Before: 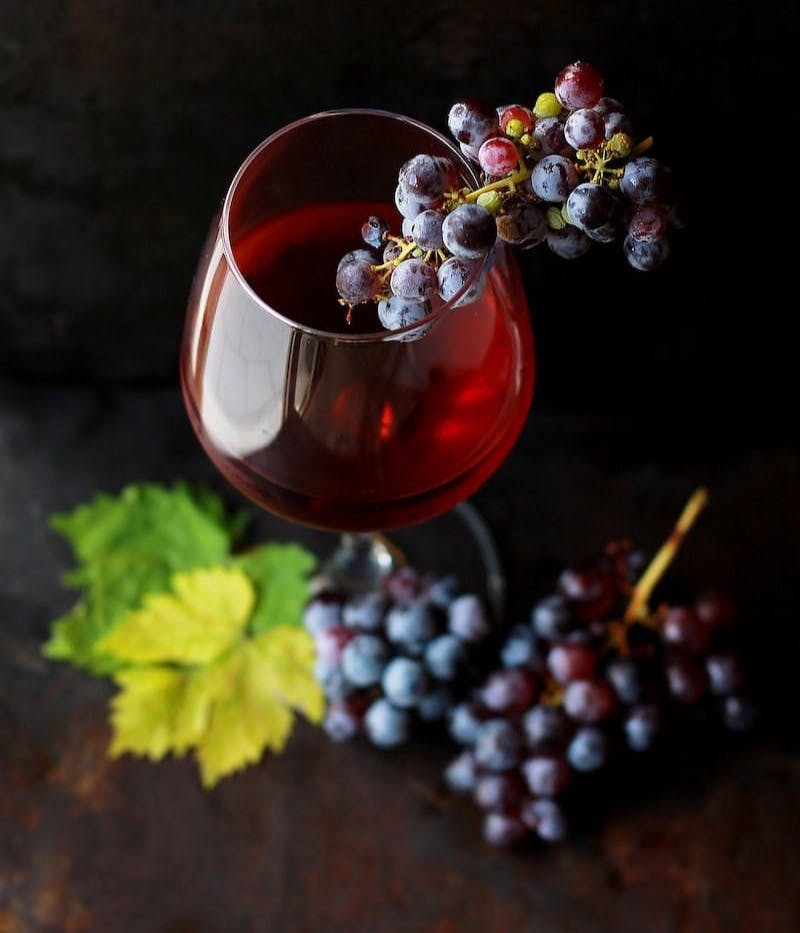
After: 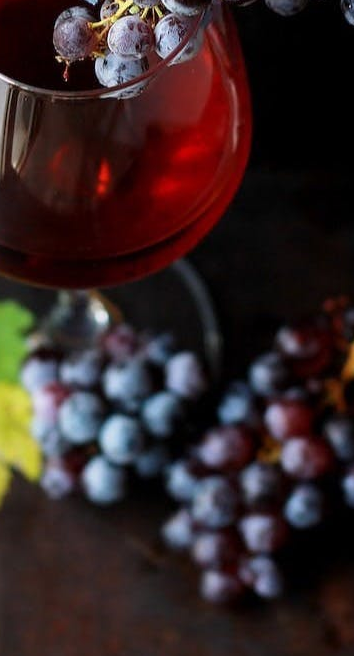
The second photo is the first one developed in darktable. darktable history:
crop: left 35.484%, top 26.136%, right 20.184%, bottom 3.458%
